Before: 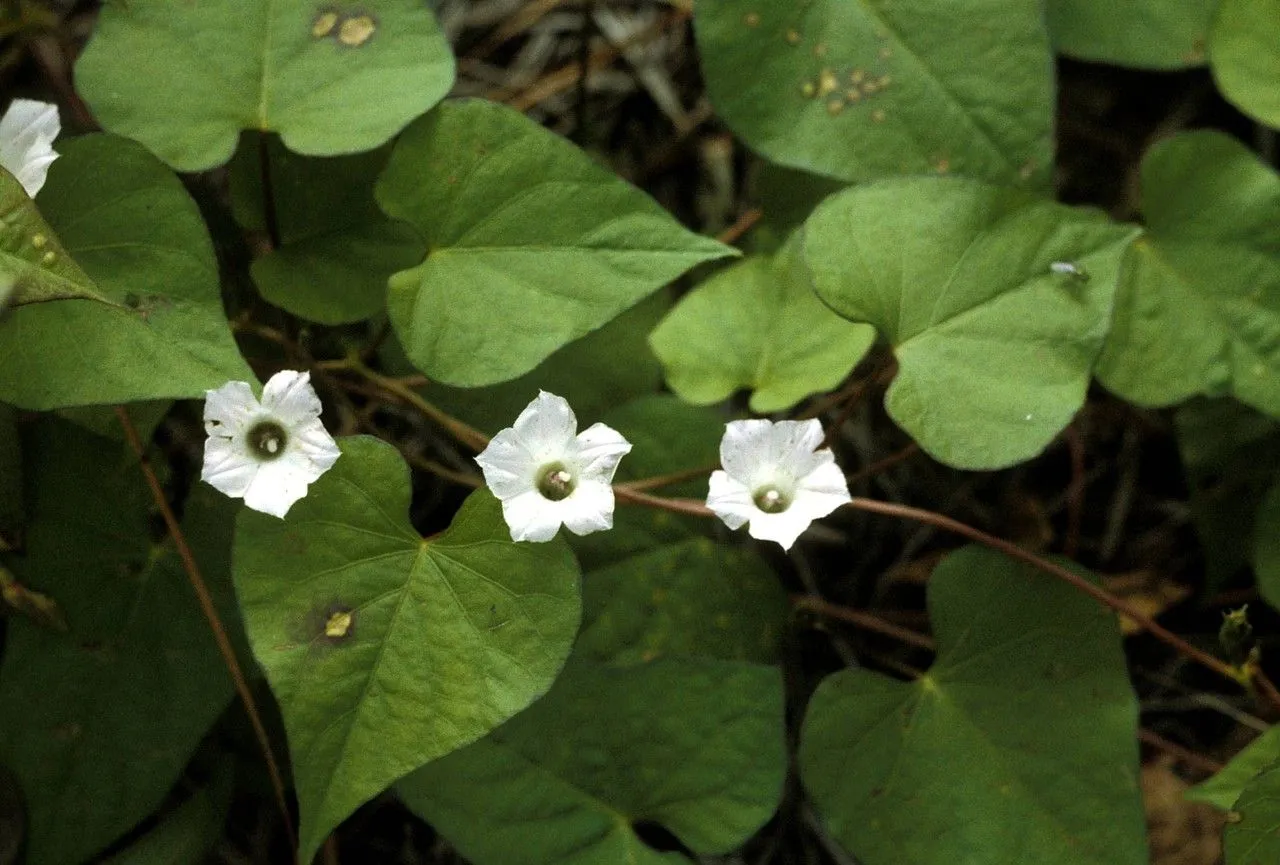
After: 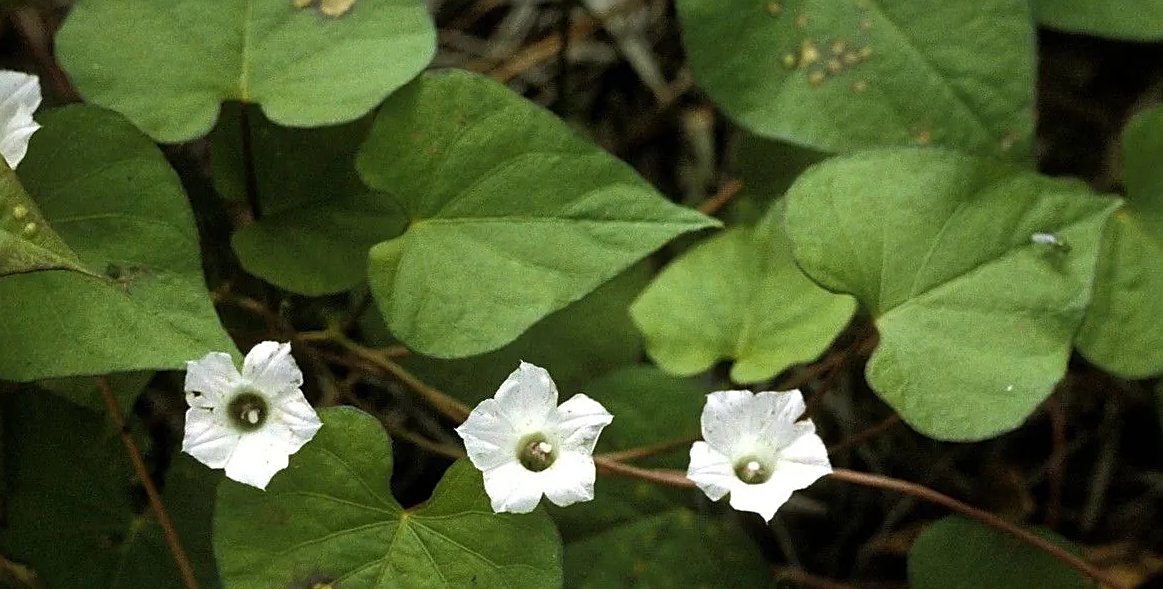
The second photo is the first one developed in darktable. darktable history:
sharpen: on, module defaults
crop: left 1.538%, top 3.428%, right 7.553%, bottom 28.465%
